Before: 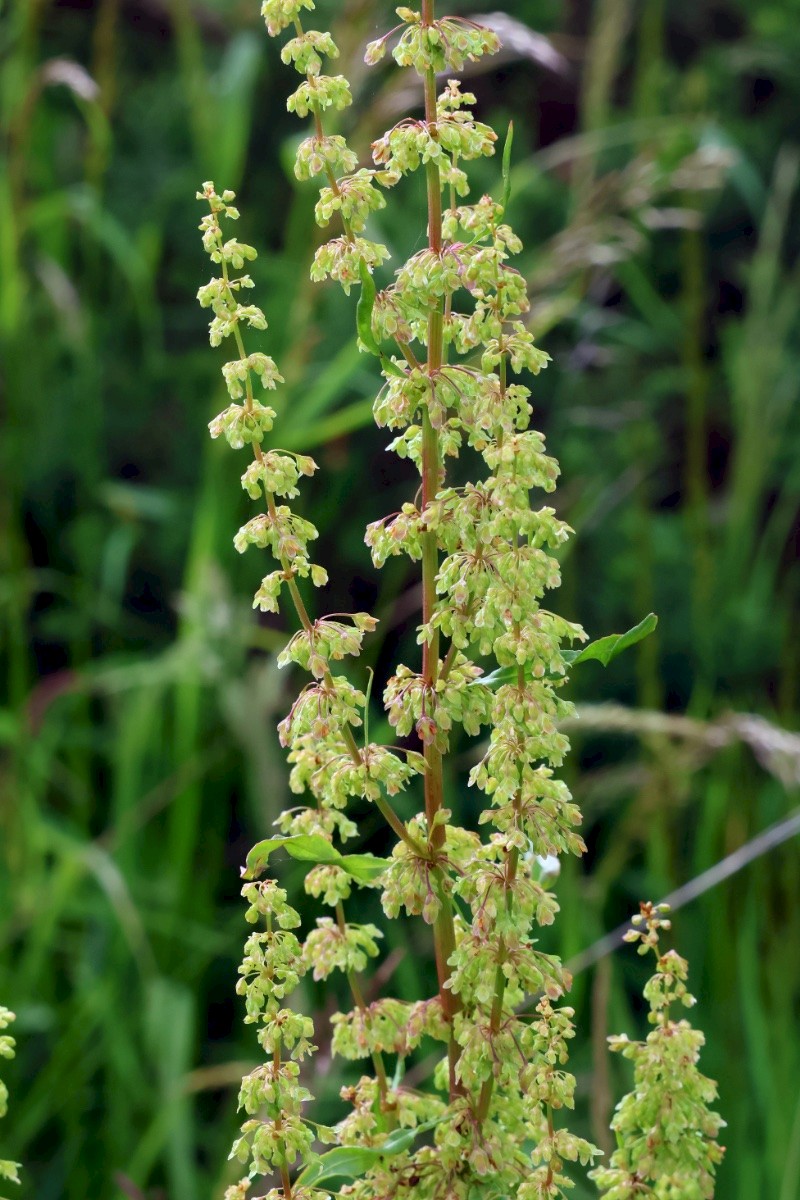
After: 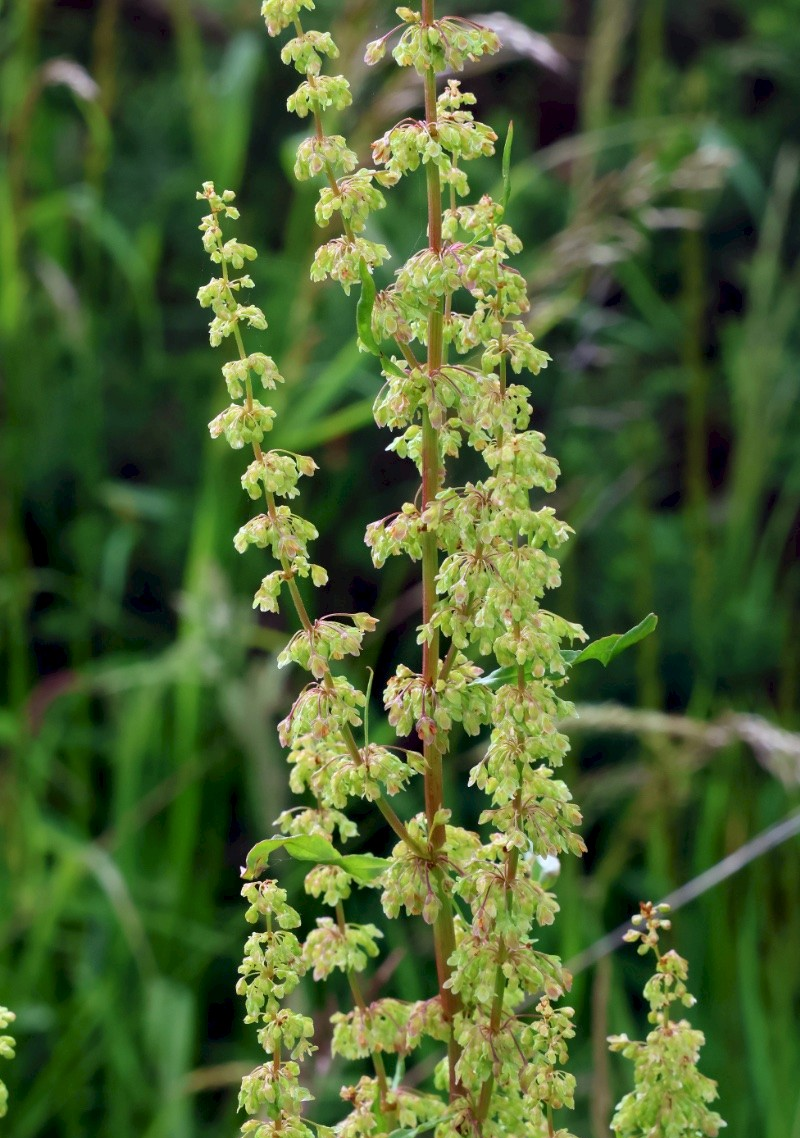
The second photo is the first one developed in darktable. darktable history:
crop and rotate: top 0%, bottom 5.097%
white balance: emerald 1
